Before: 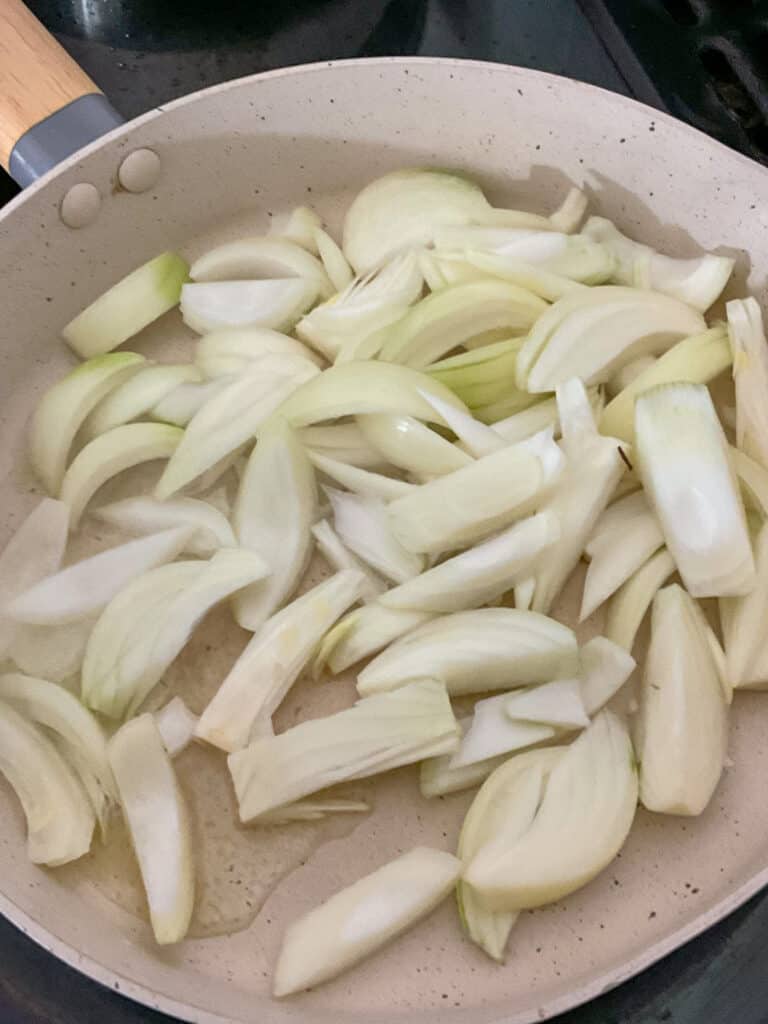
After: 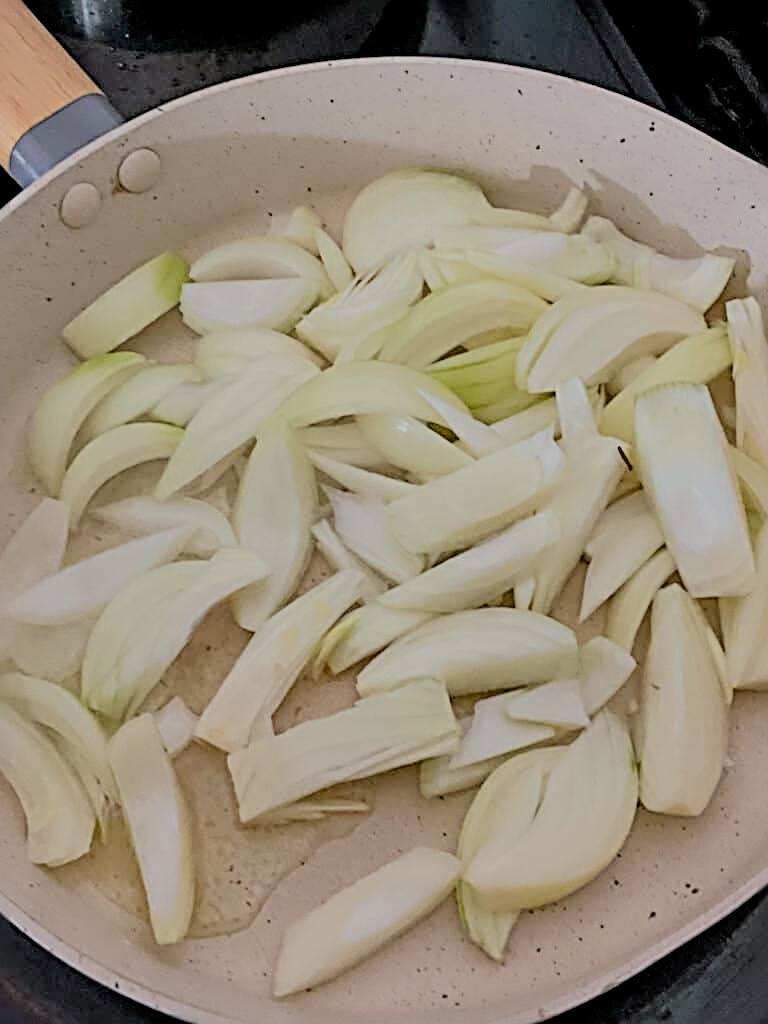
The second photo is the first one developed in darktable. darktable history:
filmic rgb: middle gray luminance 17.98%, black relative exposure -7.51 EV, white relative exposure 8.45 EV, target black luminance 0%, hardness 2.23, latitude 18.89%, contrast 0.882, highlights saturation mix 4.42%, shadows ↔ highlights balance 10.72%, color science v4 (2020), iterations of high-quality reconstruction 0
sharpen: radius 3.708, amount 0.936
